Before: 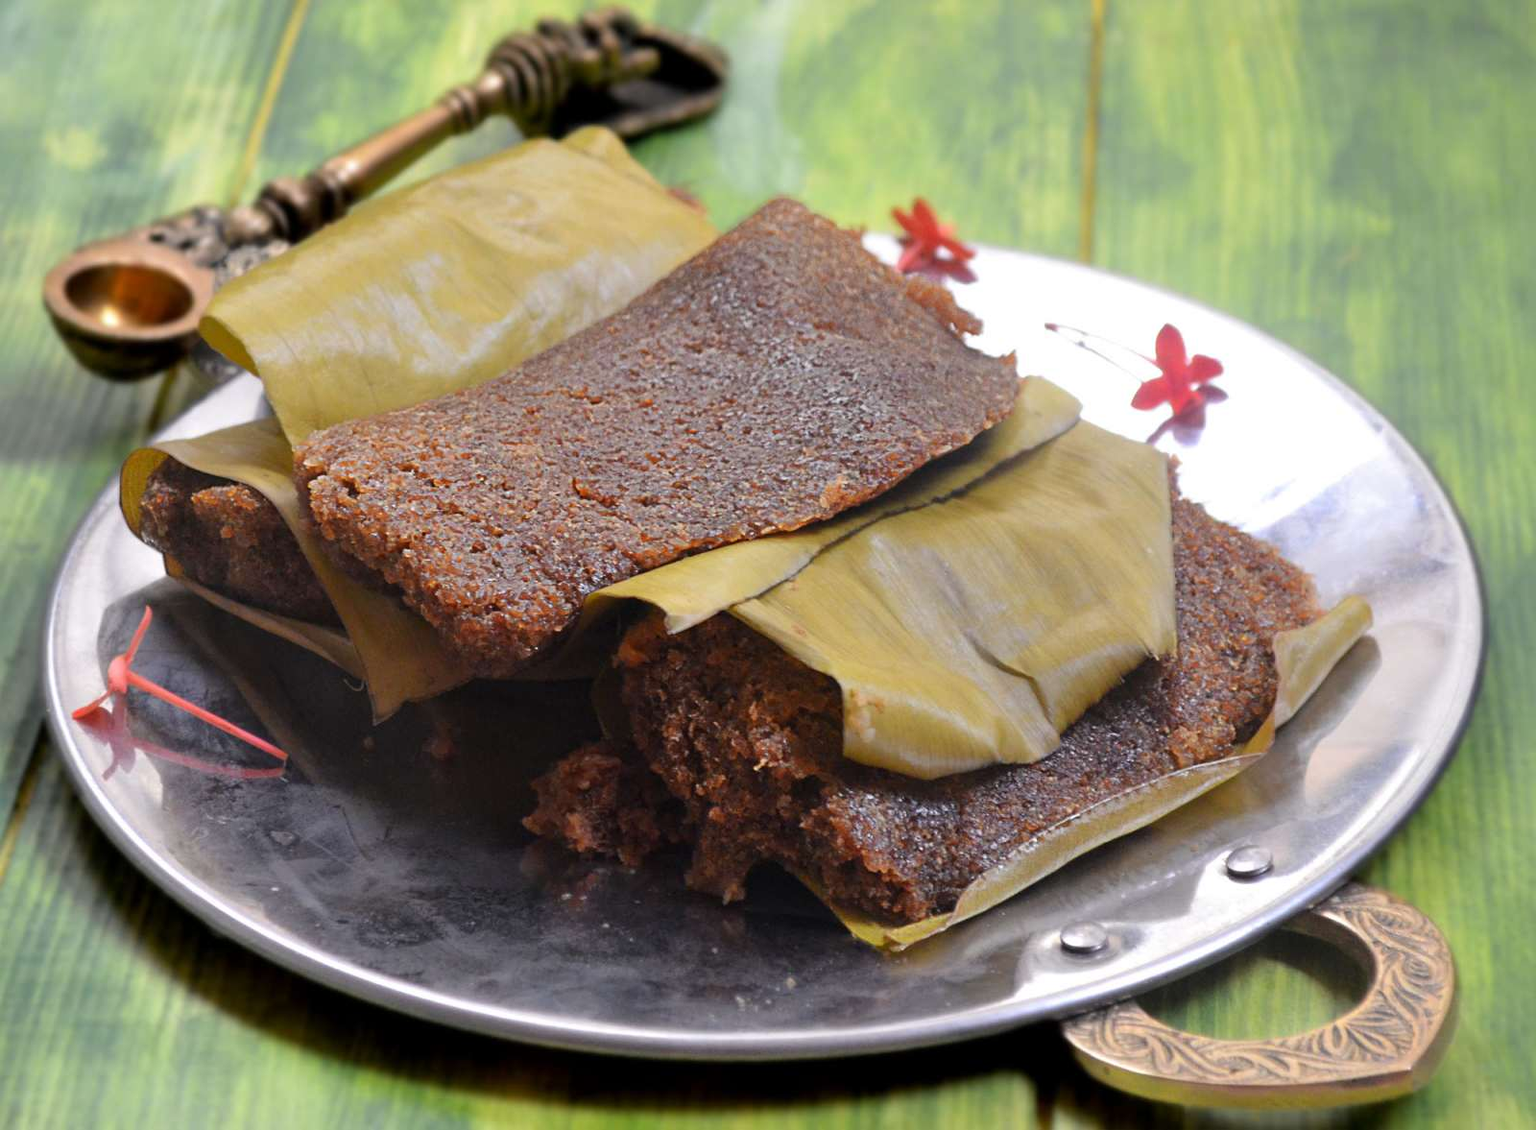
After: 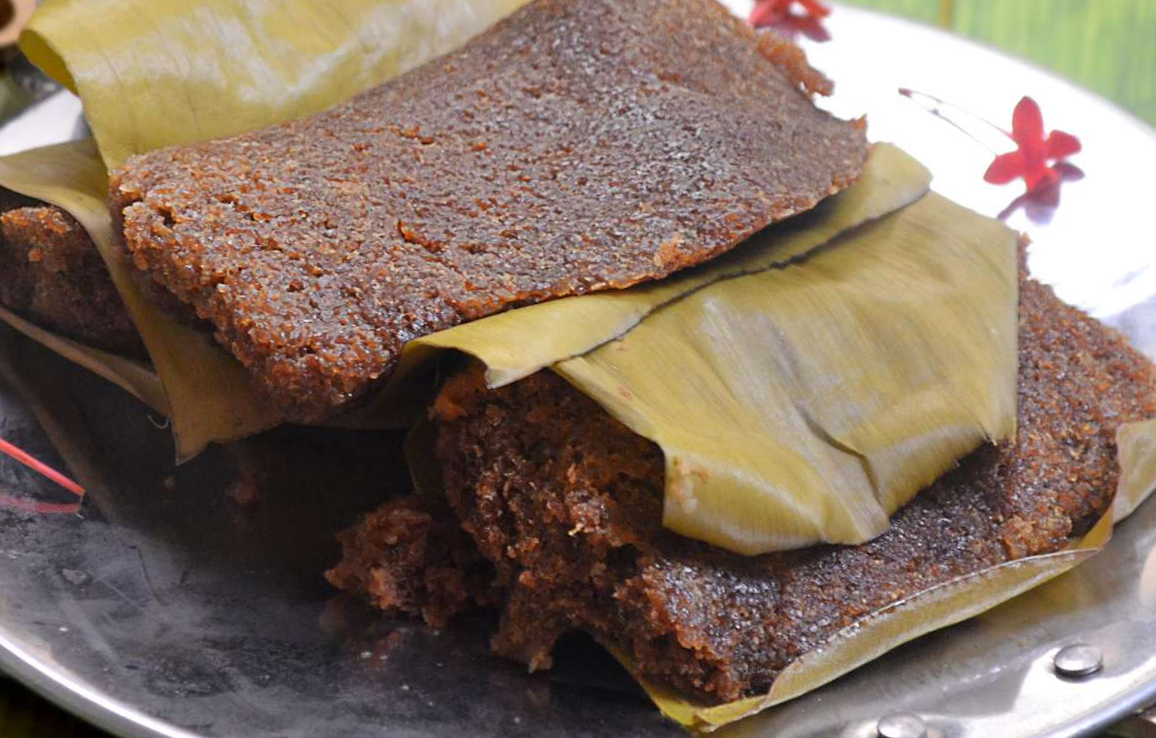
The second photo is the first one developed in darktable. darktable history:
crop and rotate: angle -3.37°, left 9.897%, top 20.479%, right 12.185%, bottom 11.892%
